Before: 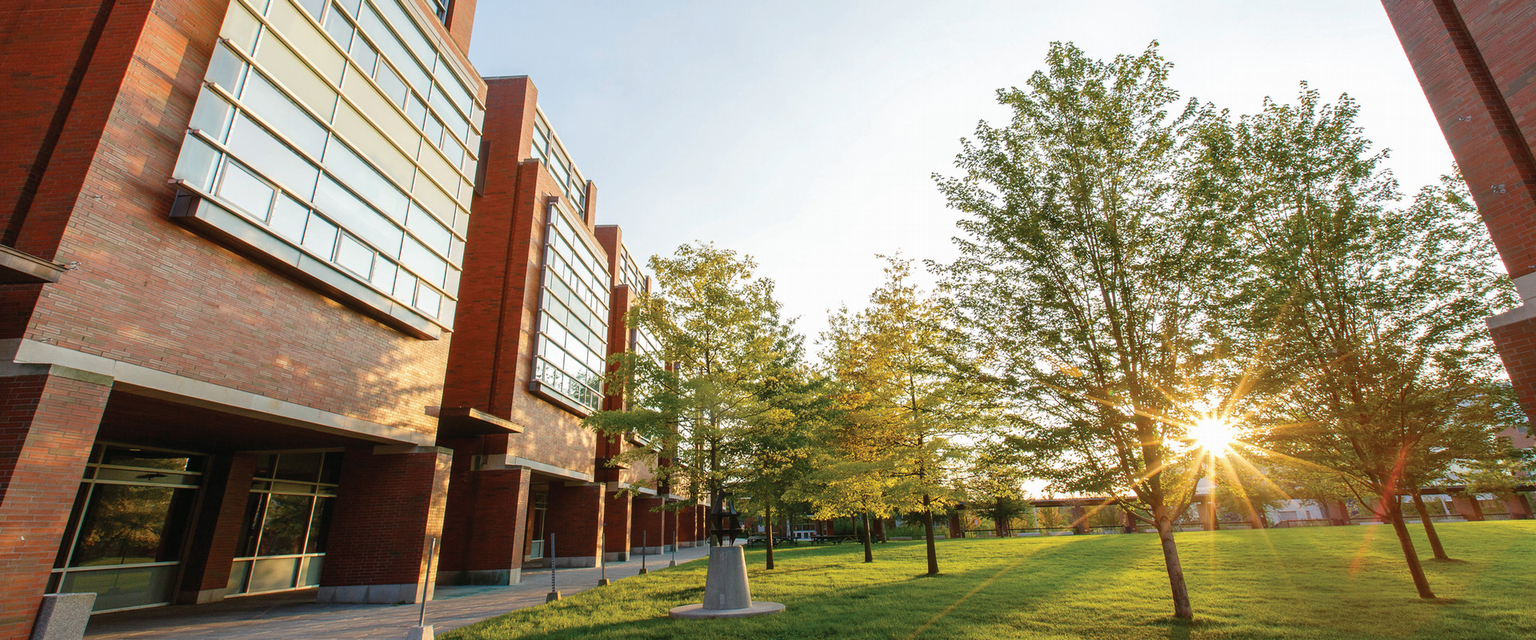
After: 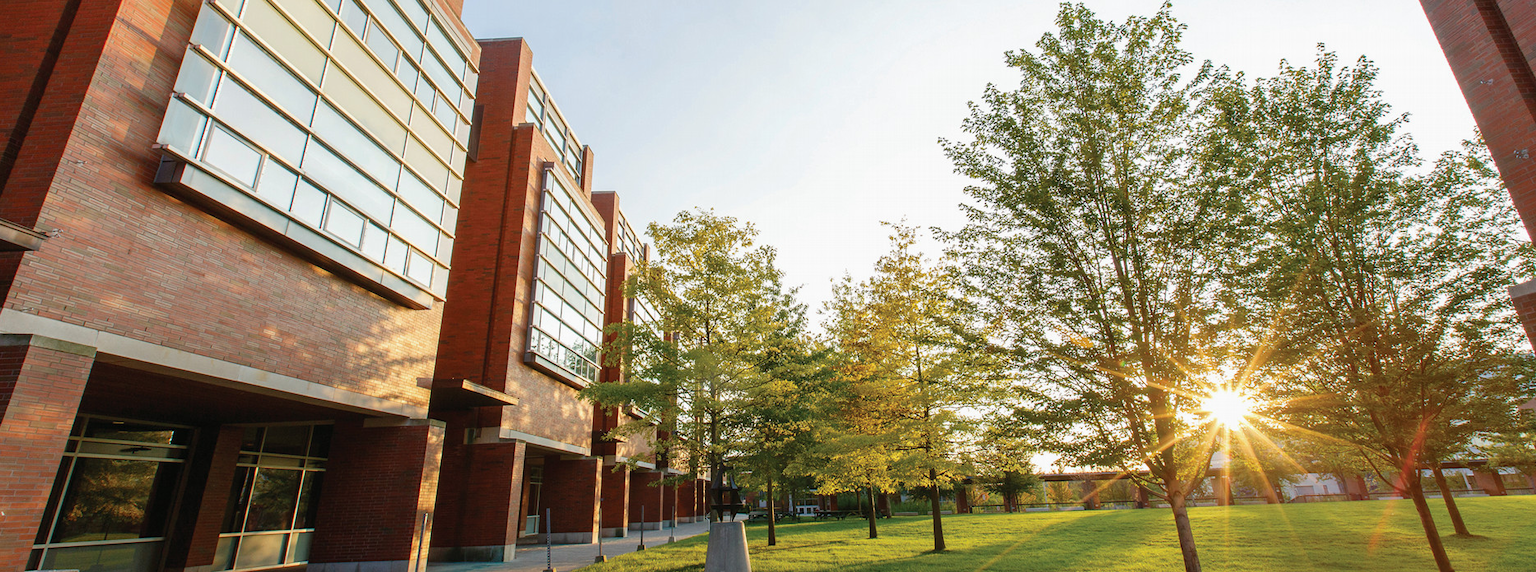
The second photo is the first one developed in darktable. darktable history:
crop: left 1.338%, top 6.179%, right 1.434%, bottom 6.708%
exposure: exposure -0.04 EV, compensate exposure bias true, compensate highlight preservation false
